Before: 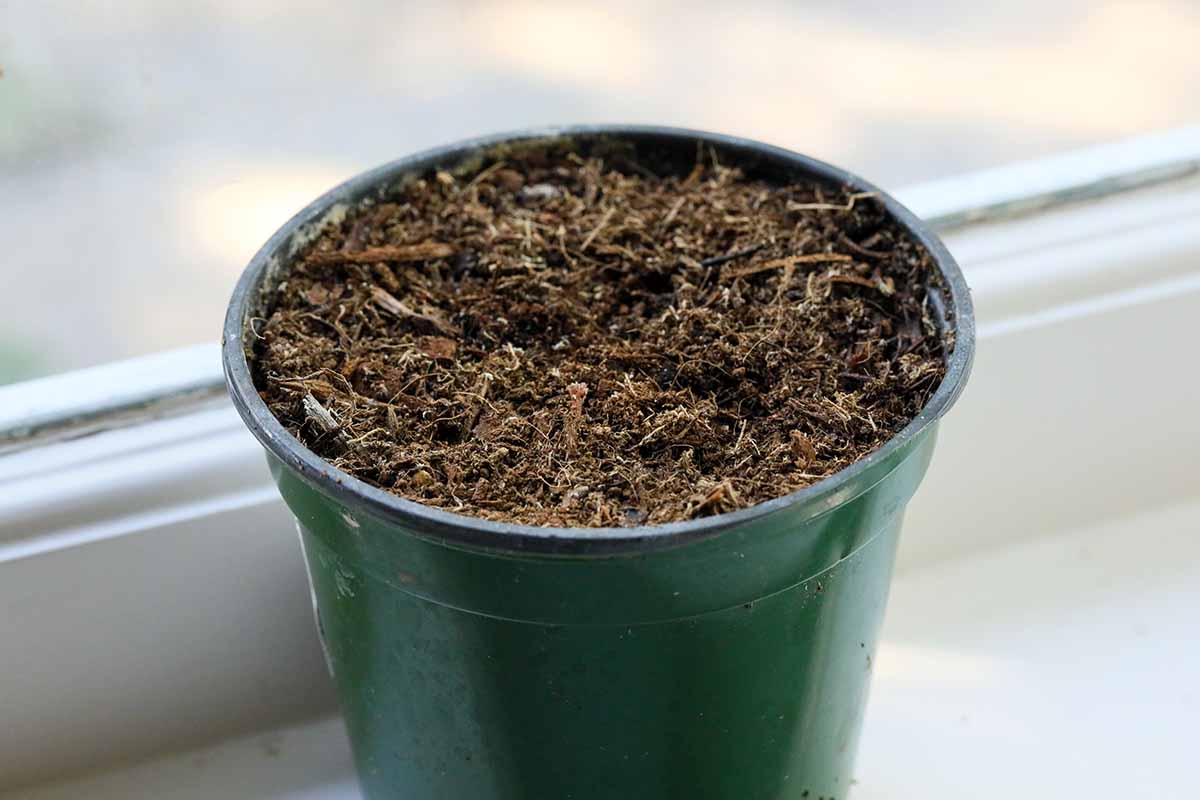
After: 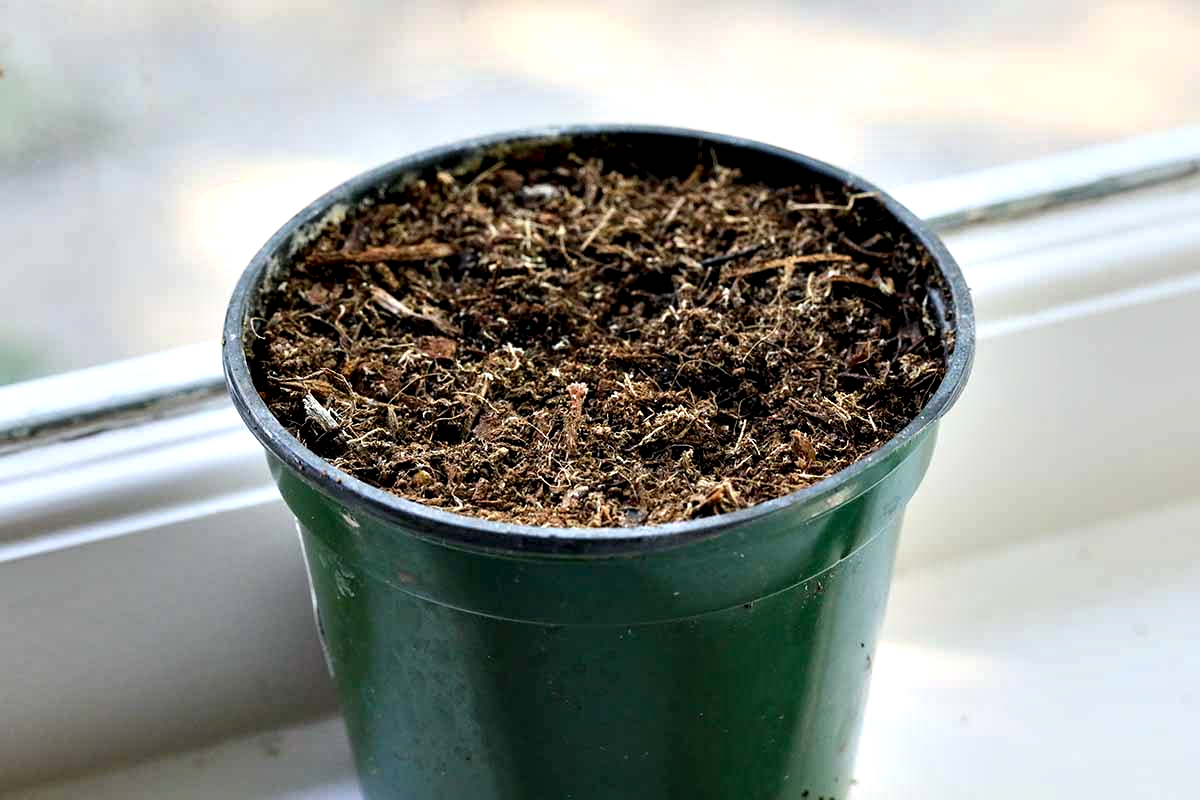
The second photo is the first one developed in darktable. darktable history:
contrast equalizer: octaves 7, y [[0.6 ×6], [0.55 ×6], [0 ×6], [0 ×6], [0 ×6]]
exposure: compensate highlight preservation false
